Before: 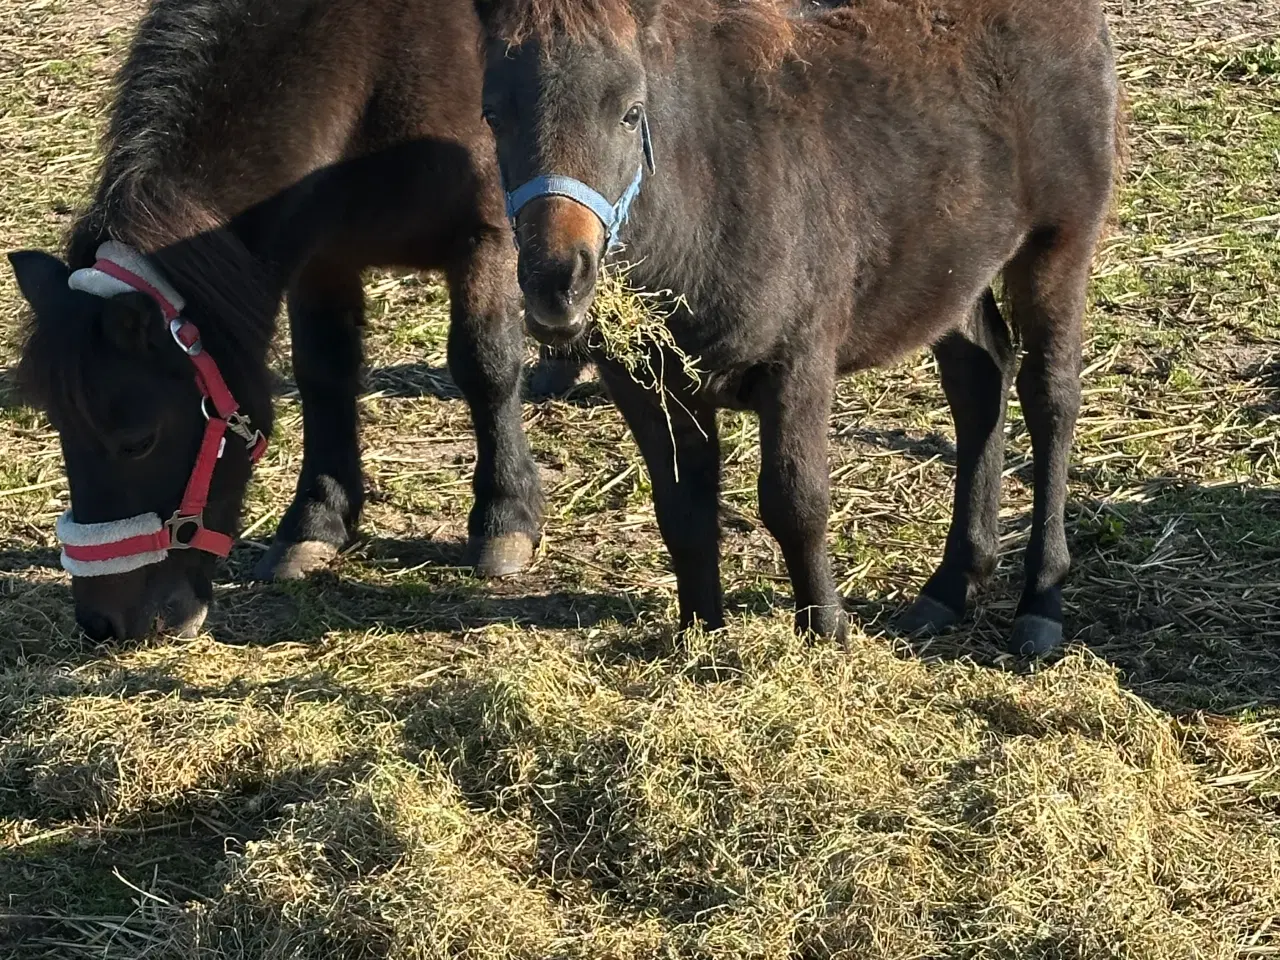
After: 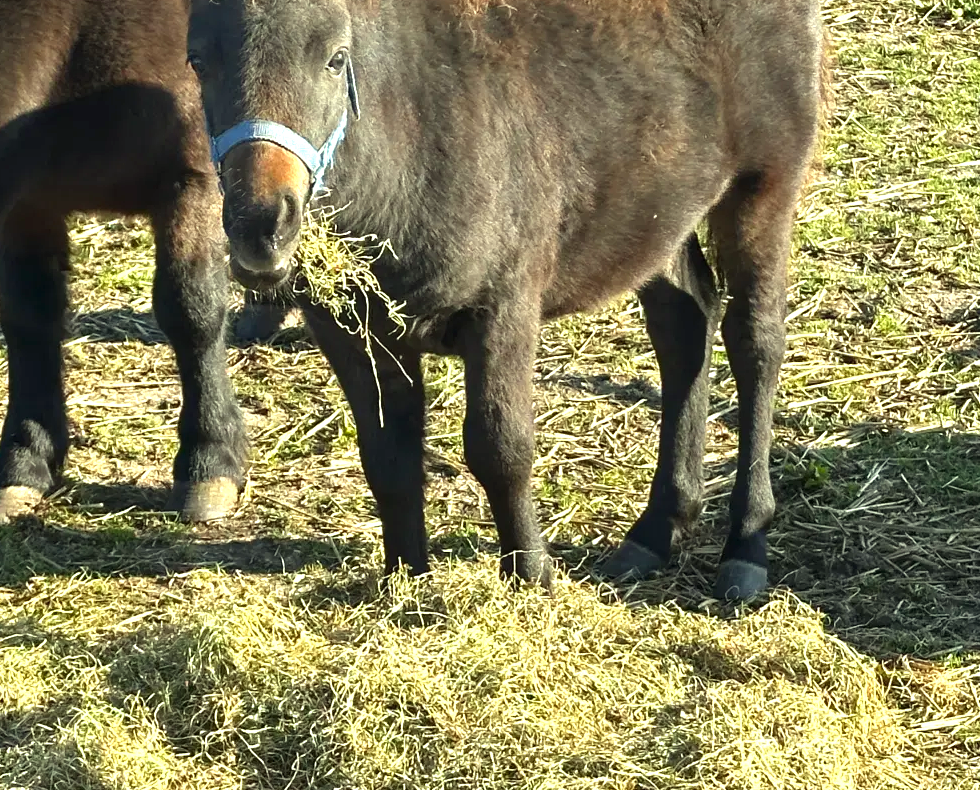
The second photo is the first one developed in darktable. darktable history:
color correction: highlights a* -5.94, highlights b* 11.19
white balance: emerald 1
crop: left 23.095%, top 5.827%, bottom 11.854%
exposure: black level correction 0, exposure 0.95 EV, compensate exposure bias true, compensate highlight preservation false
